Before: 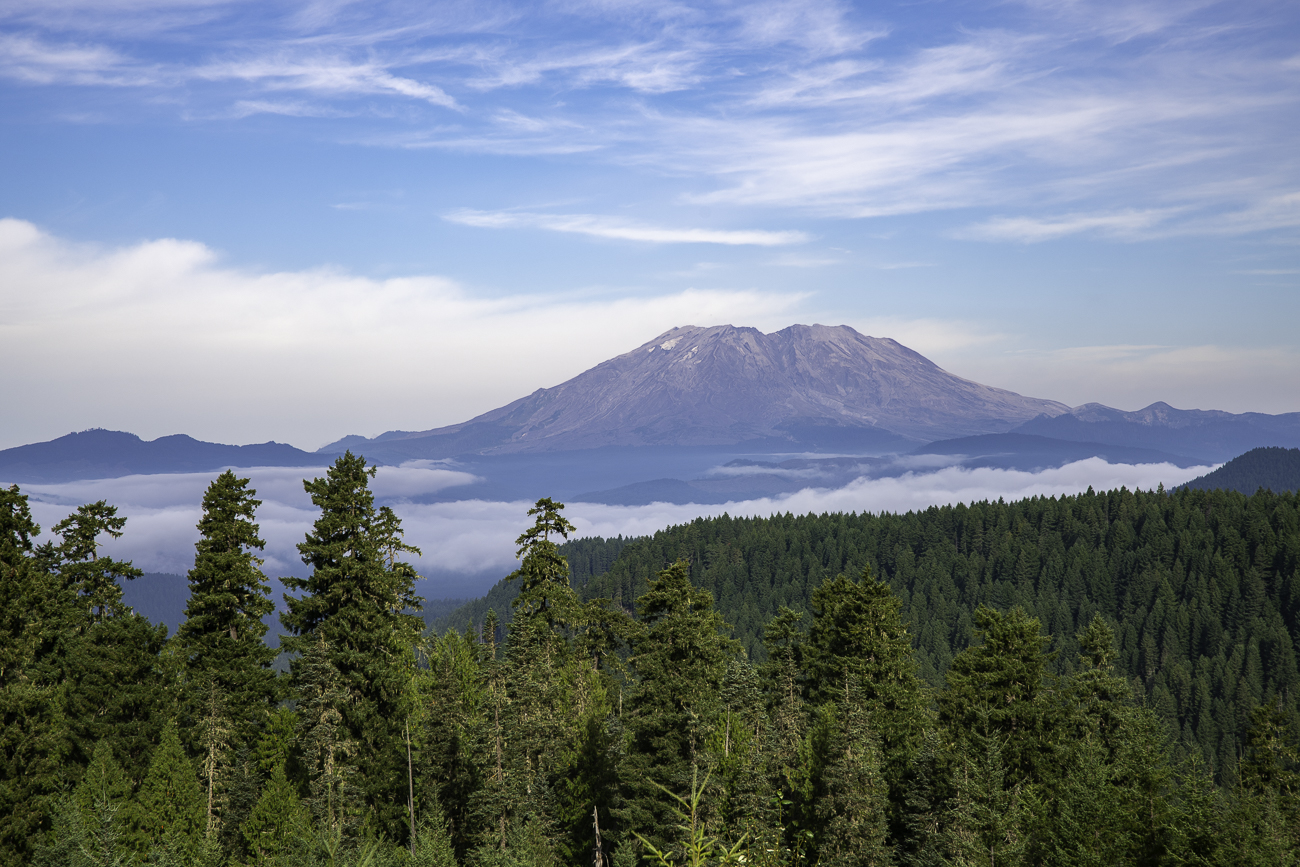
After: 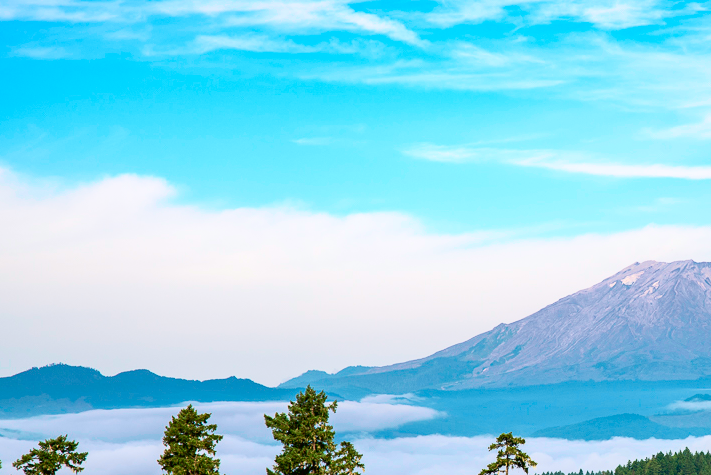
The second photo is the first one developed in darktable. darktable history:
crop and rotate: left 3.047%, top 7.509%, right 42.236%, bottom 37.598%
tone curve: curves: ch0 [(0, 0.013) (0.054, 0.018) (0.205, 0.191) (0.289, 0.292) (0.39, 0.424) (0.493, 0.551) (0.647, 0.752) (0.796, 0.887) (1, 0.998)]; ch1 [(0, 0) (0.371, 0.339) (0.477, 0.452) (0.494, 0.495) (0.501, 0.501) (0.51, 0.516) (0.54, 0.557) (0.572, 0.605) (0.66, 0.701) (0.783, 0.804) (1, 1)]; ch2 [(0, 0) (0.32, 0.281) (0.403, 0.399) (0.441, 0.428) (0.47, 0.469) (0.498, 0.496) (0.524, 0.543) (0.551, 0.579) (0.633, 0.665) (0.7, 0.711) (1, 1)], color space Lab, independent channels, preserve colors none
